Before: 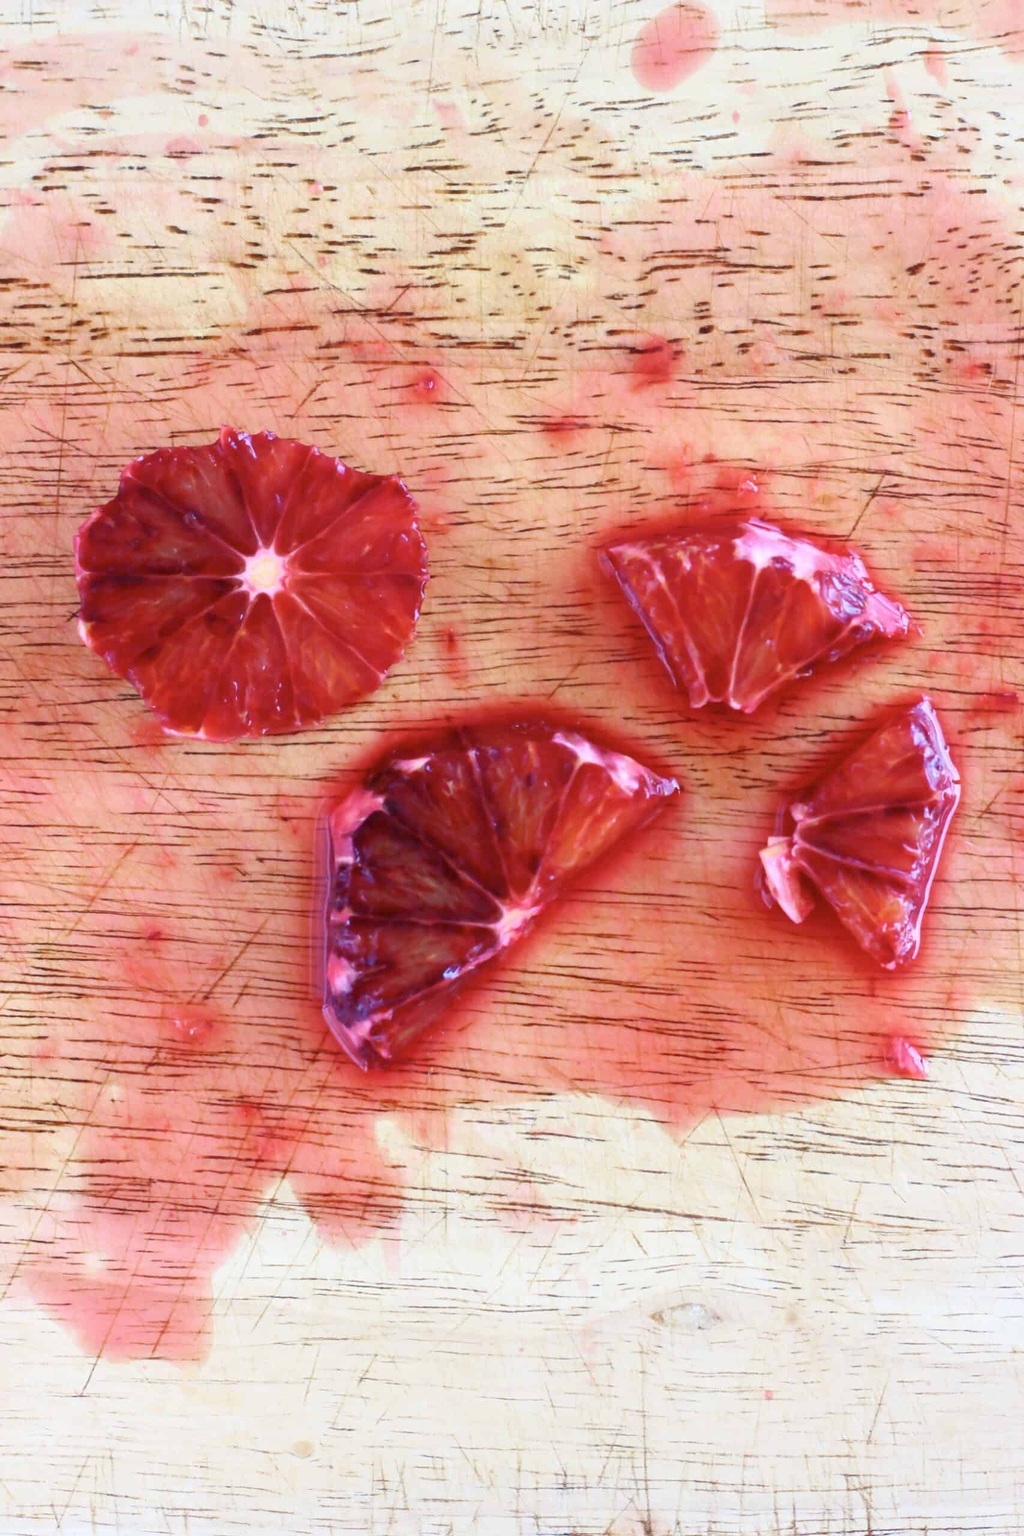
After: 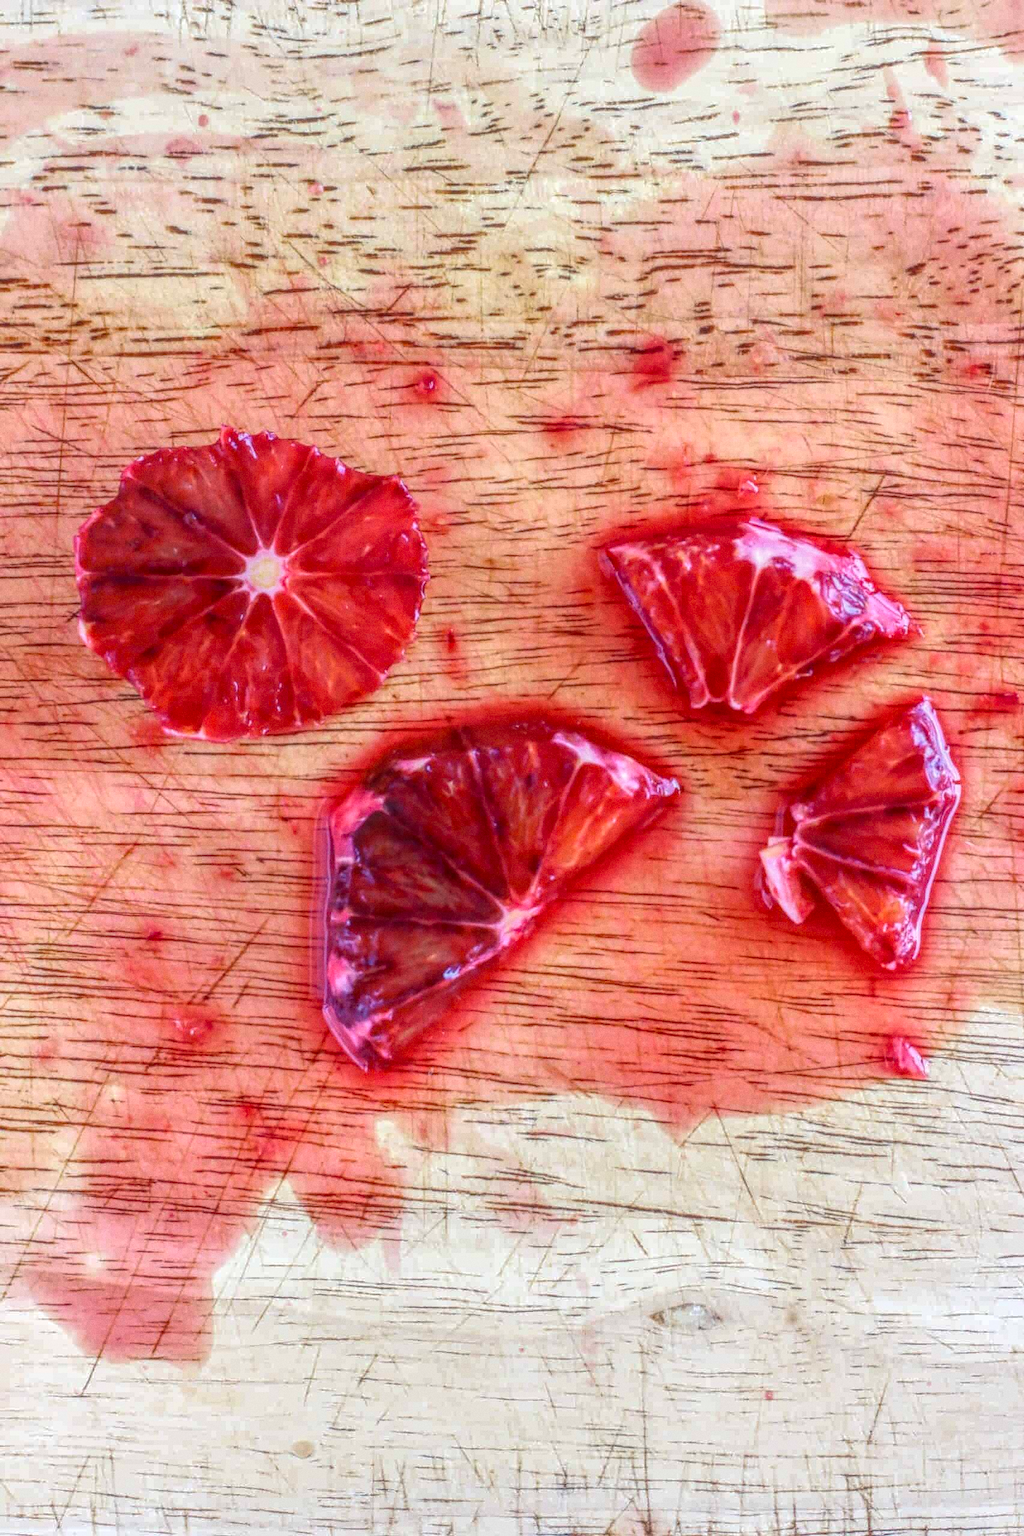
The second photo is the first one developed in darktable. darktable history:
local contrast: highlights 20%, shadows 30%, detail 200%, midtone range 0.2
grain: coarseness 0.47 ISO
shadows and highlights: shadows -88.03, highlights -35.45, shadows color adjustment 99.15%, highlights color adjustment 0%, soften with gaussian
